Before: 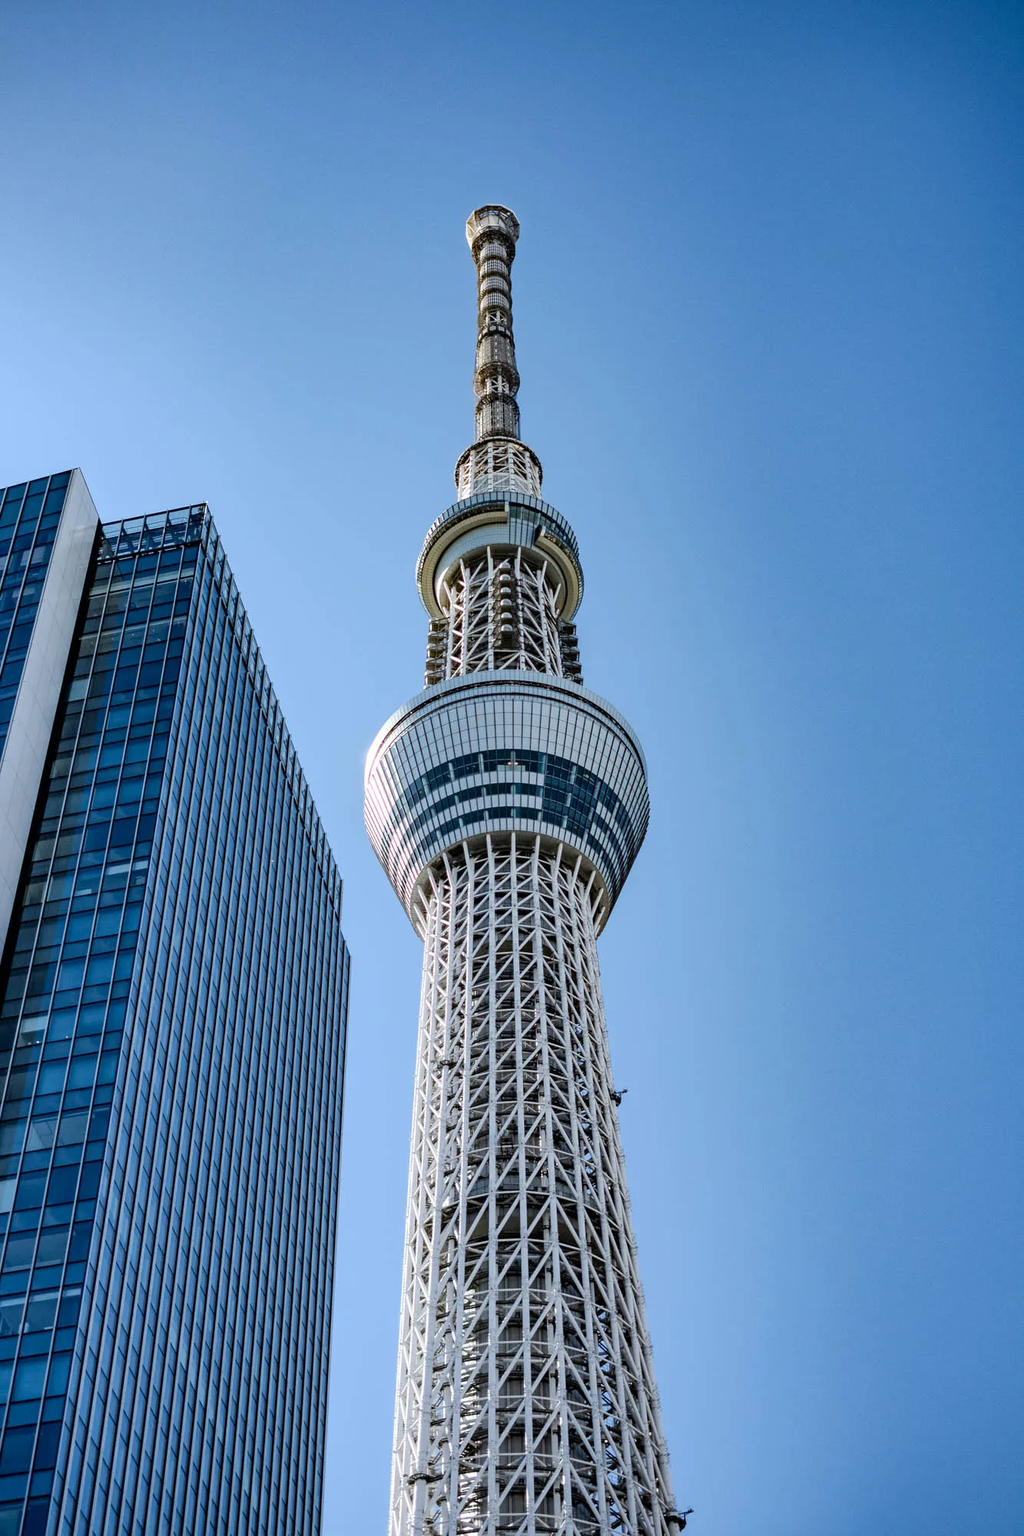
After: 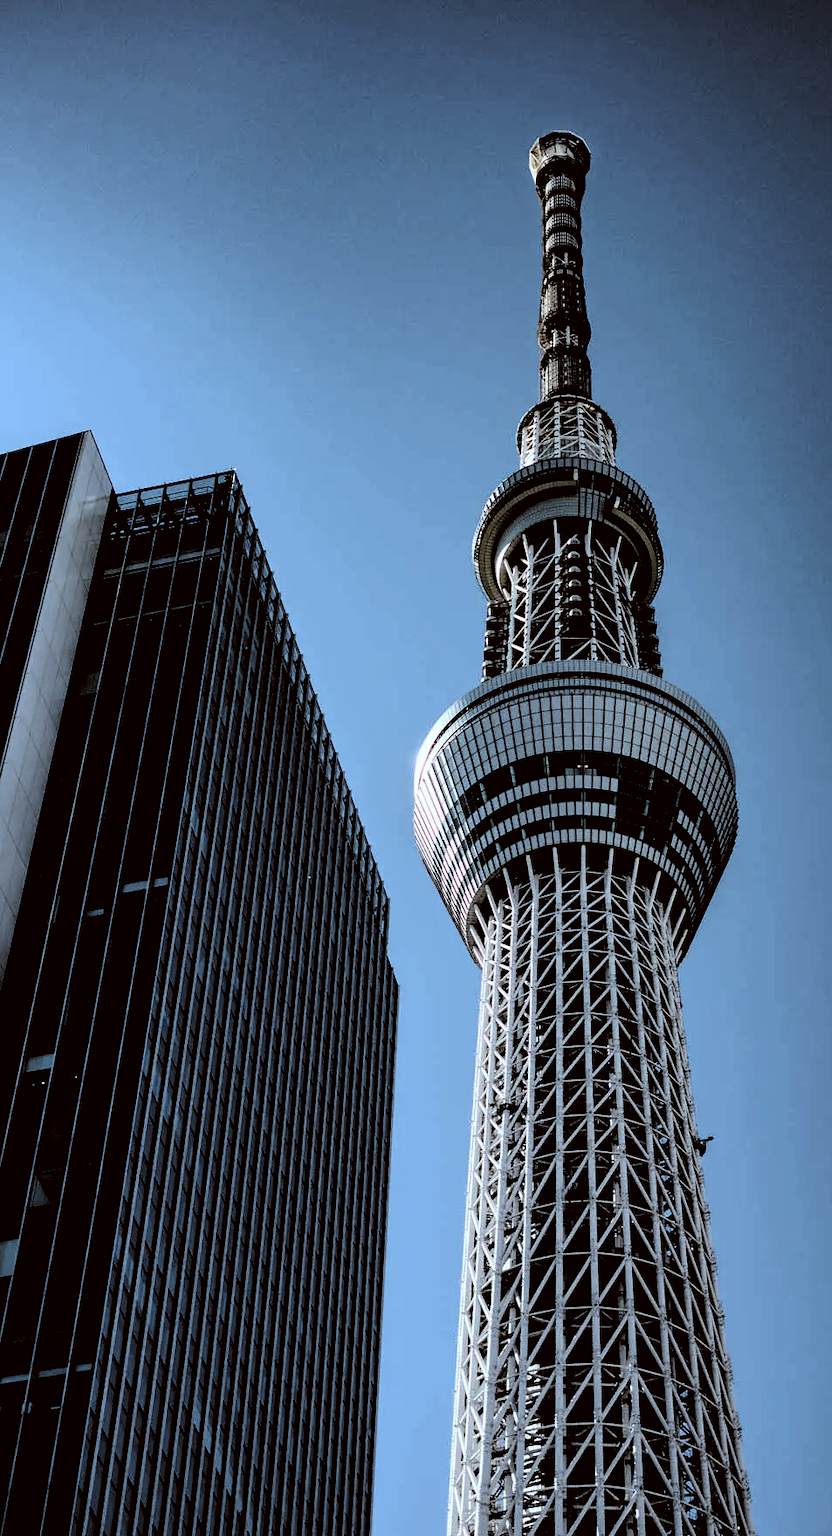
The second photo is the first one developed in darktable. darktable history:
color correction: highlights a* -3.28, highlights b* -6.24, shadows a* 3.1, shadows b* 5.19
crop: top 5.803%, right 27.864%, bottom 5.804%
contrast brightness saturation: contrast 0.2, brightness 0.16, saturation 0.22
levels: levels [0.514, 0.759, 1]
